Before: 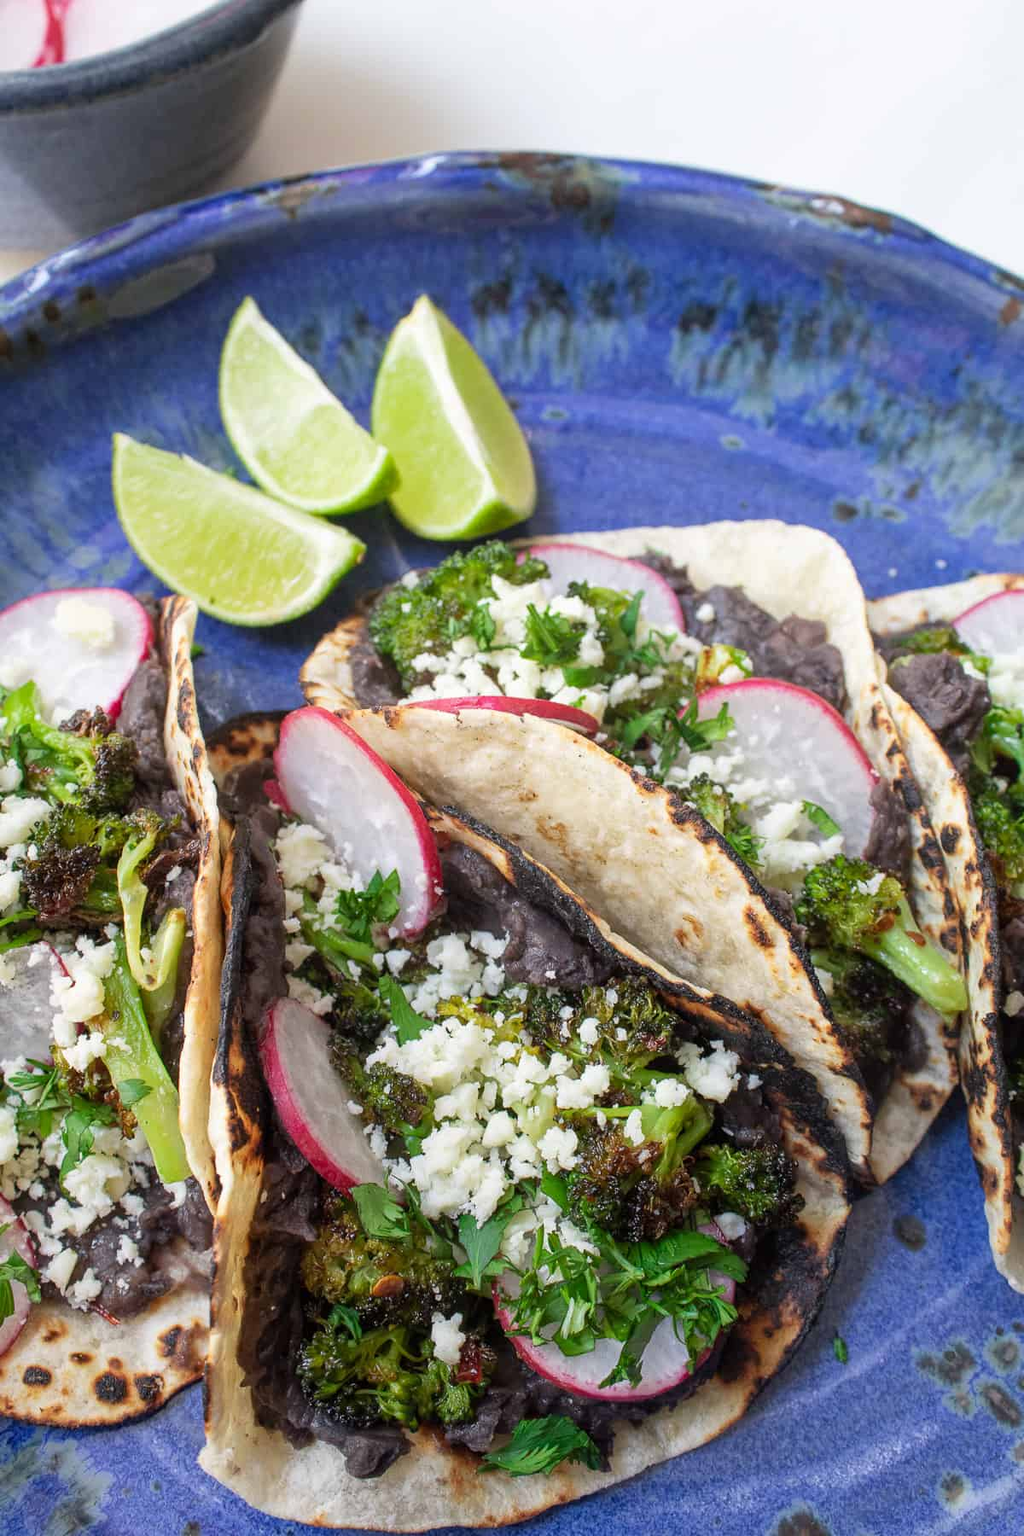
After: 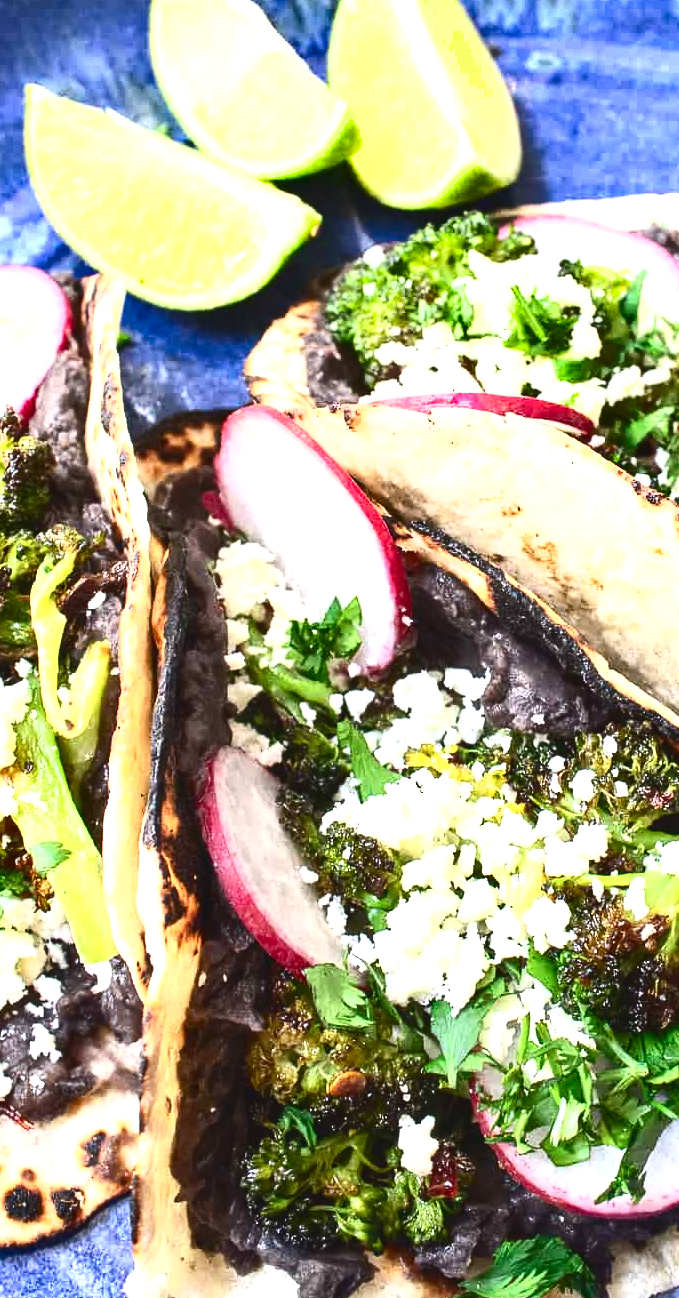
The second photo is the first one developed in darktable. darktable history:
exposure: black level correction 0, exposure 0.898 EV, compensate exposure bias true, compensate highlight preservation false
levels: levels [0, 0.476, 0.951]
crop: left 8.954%, top 23.542%, right 34.406%, bottom 4.334%
shadows and highlights: shadows 22.58, highlights -48.66, soften with gaussian
tone curve: curves: ch0 [(0, 0) (0.003, 0.06) (0.011, 0.059) (0.025, 0.065) (0.044, 0.076) (0.069, 0.088) (0.1, 0.102) (0.136, 0.116) (0.177, 0.137) (0.224, 0.169) (0.277, 0.214) (0.335, 0.271) (0.399, 0.356) (0.468, 0.459) (0.543, 0.579) (0.623, 0.705) (0.709, 0.823) (0.801, 0.918) (0.898, 0.963) (1, 1)], color space Lab, independent channels, preserve colors none
color zones: curves: ch0 [(0.068, 0.464) (0.25, 0.5) (0.48, 0.508) (0.75, 0.536) (0.886, 0.476) (0.967, 0.456)]; ch1 [(0.066, 0.456) (0.25, 0.5) (0.616, 0.508) (0.746, 0.56) (0.934, 0.444)]
